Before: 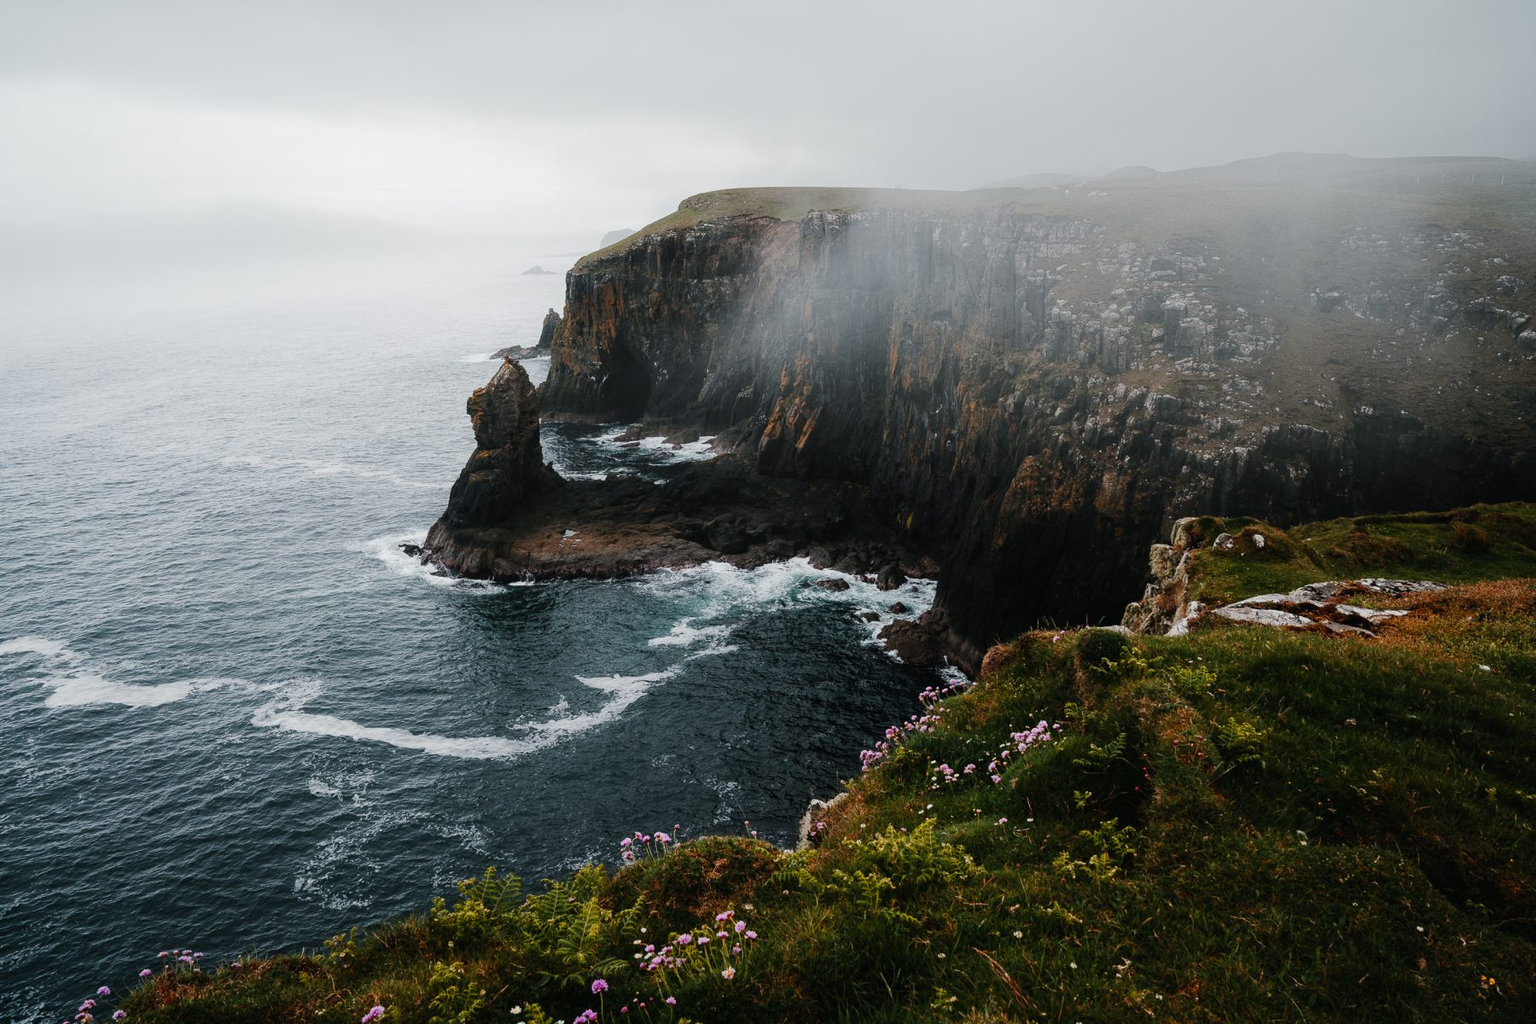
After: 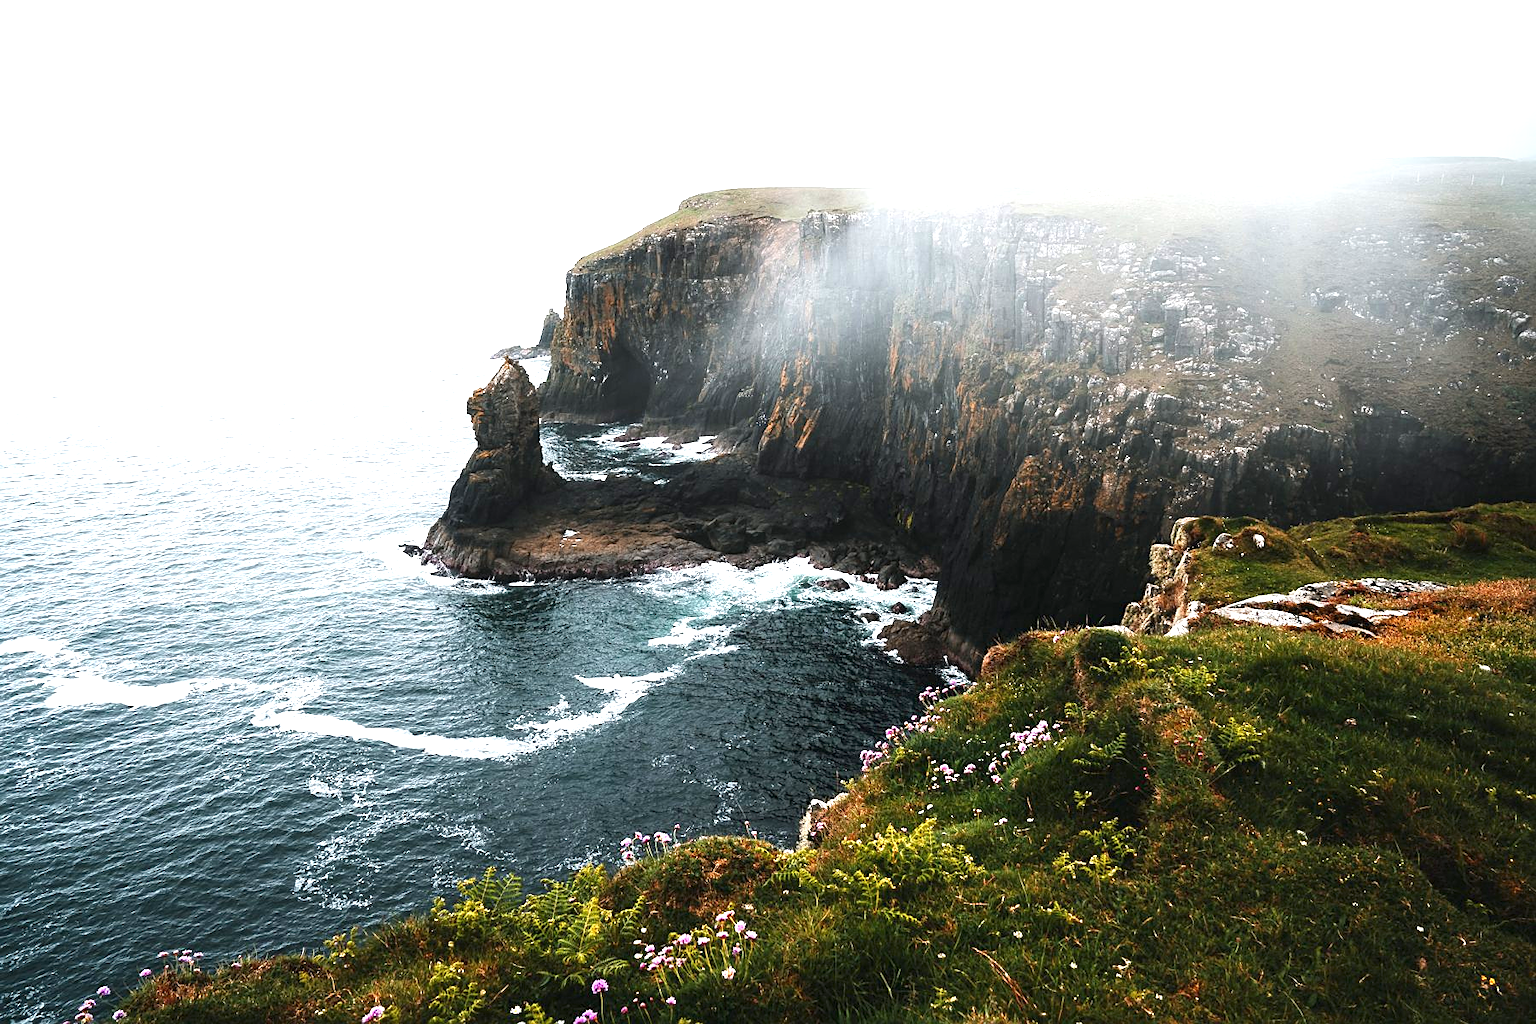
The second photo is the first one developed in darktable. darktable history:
exposure: black level correction 0, exposure 1.45 EV, compensate exposure bias true, compensate highlight preservation false
sharpen: radius 1.864, amount 0.398, threshold 1.271
